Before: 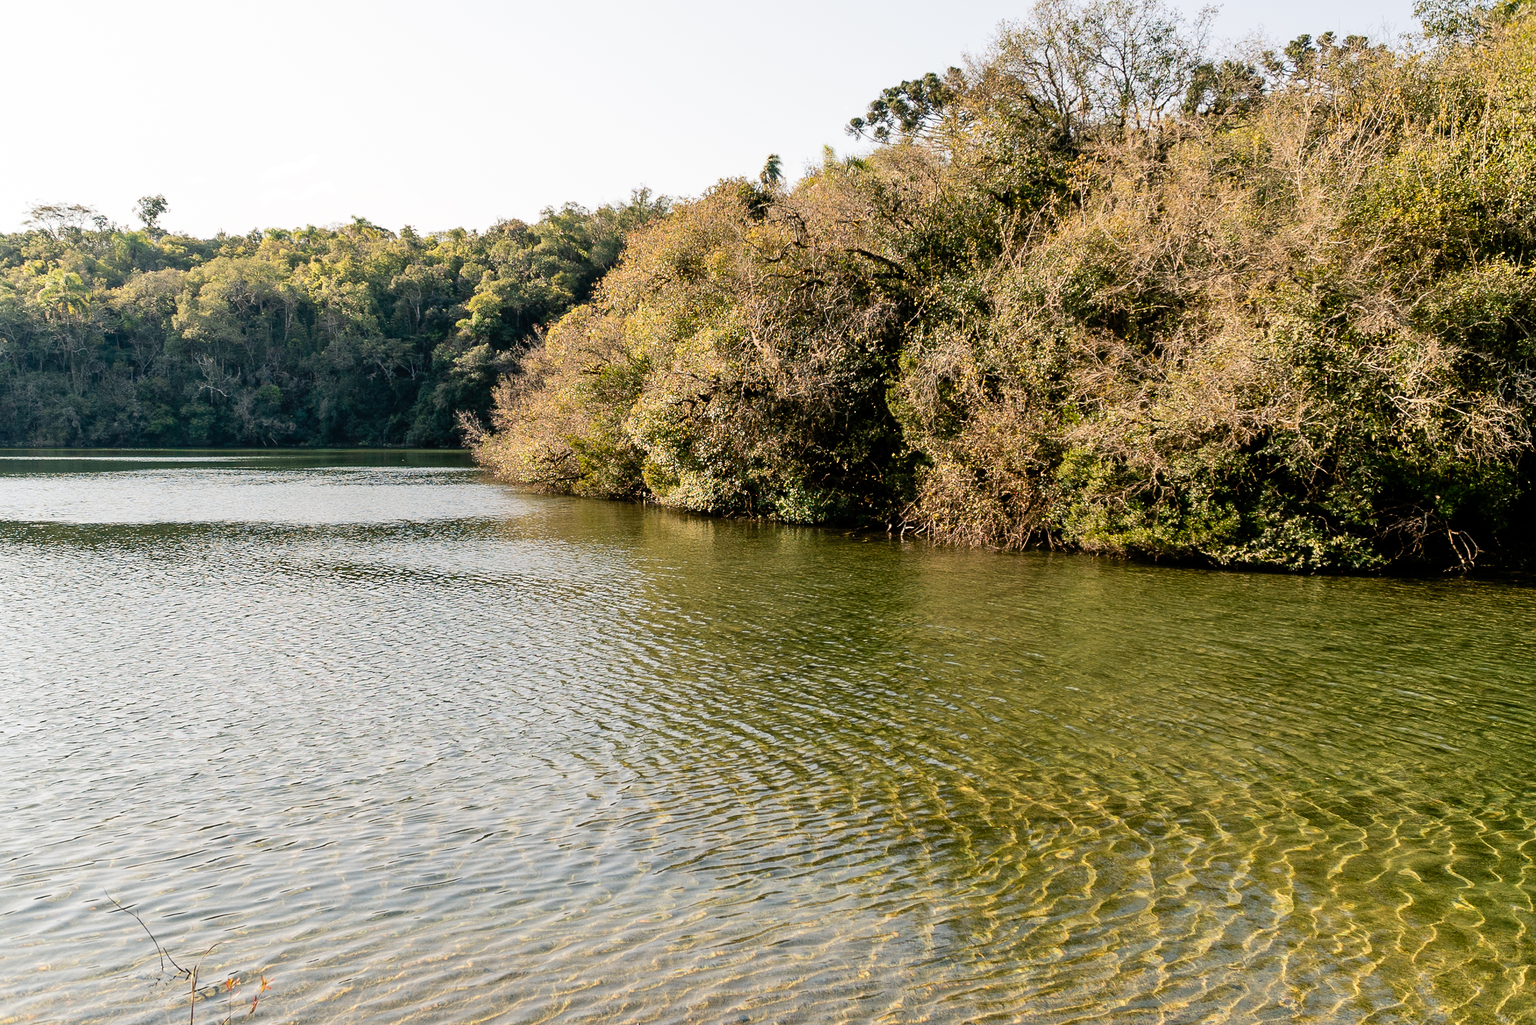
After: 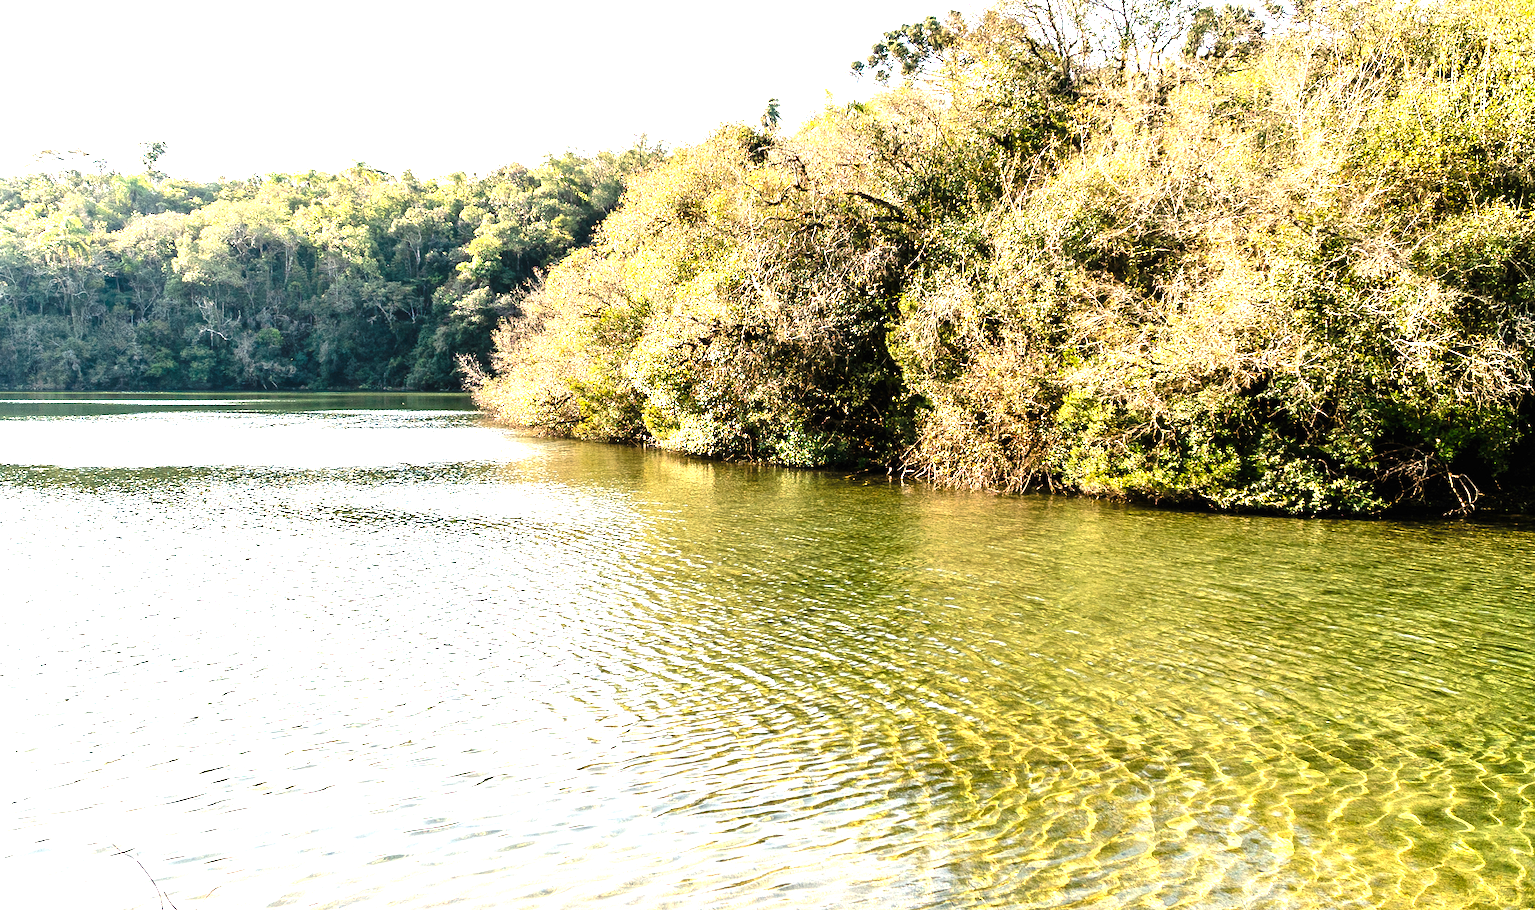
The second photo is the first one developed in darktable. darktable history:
exposure: black level correction 0, exposure 1.675 EV, compensate exposure bias true, compensate highlight preservation false
crop and rotate: top 5.609%, bottom 5.609%
